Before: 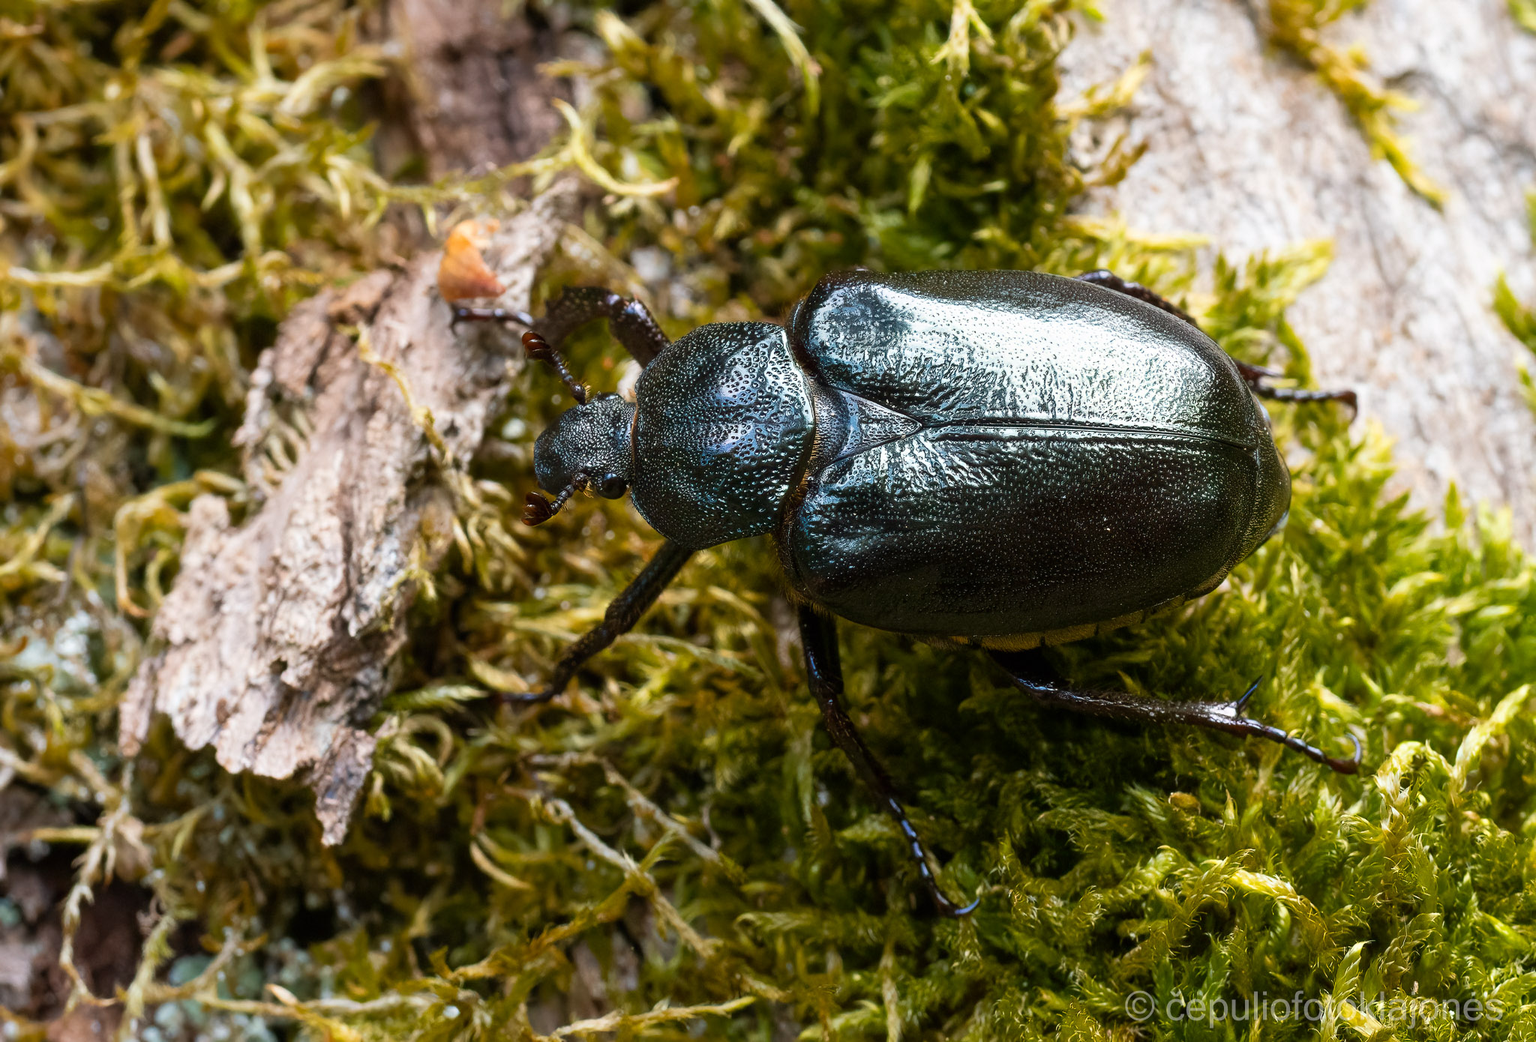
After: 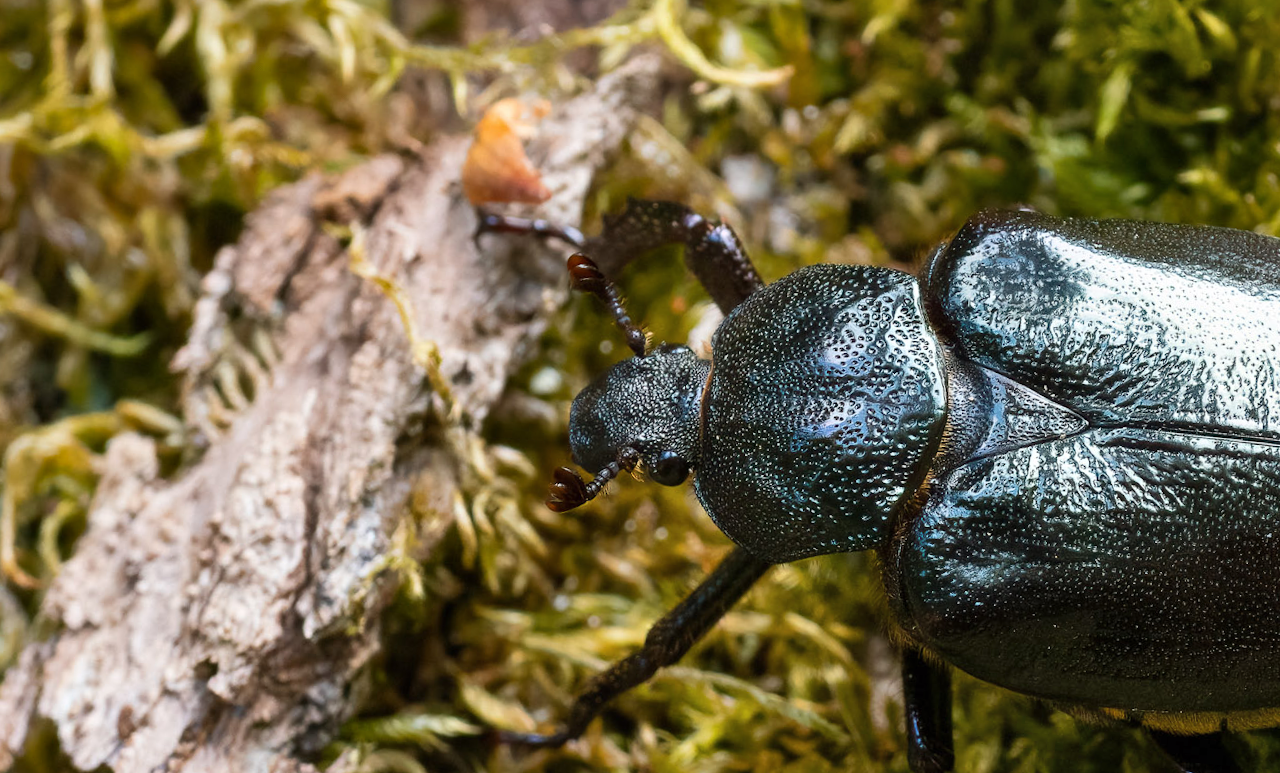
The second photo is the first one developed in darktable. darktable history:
shadows and highlights: shadows 40, highlights -54, highlights color adjustment 46%, low approximation 0.01, soften with gaussian
crop and rotate: angle -4.99°, left 2.122%, top 6.945%, right 27.566%, bottom 30.519%
